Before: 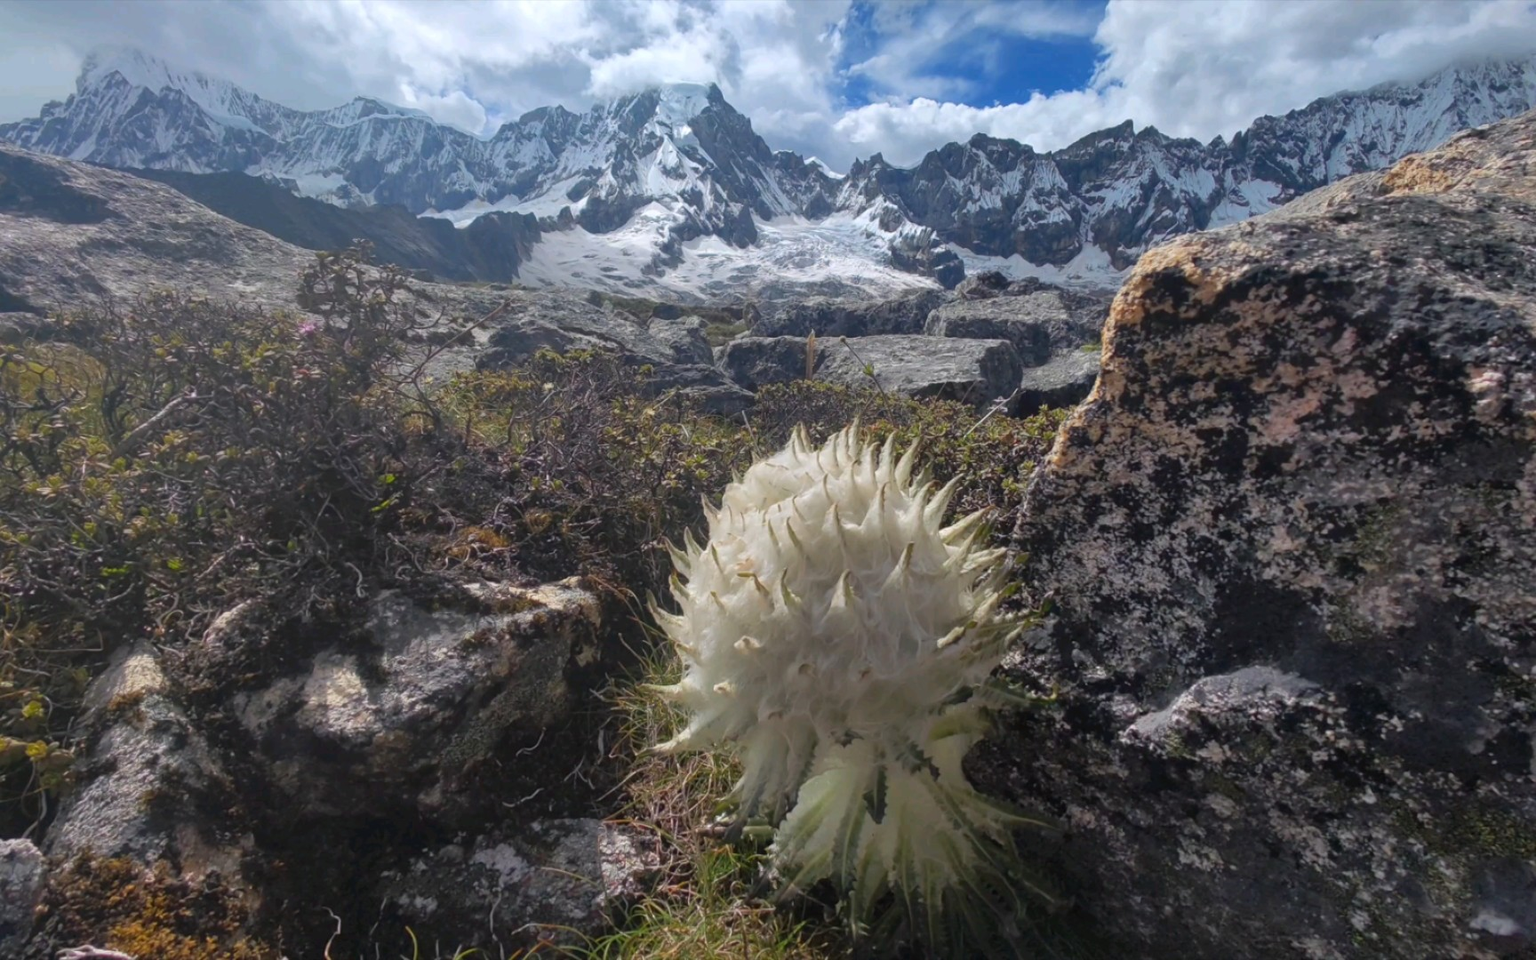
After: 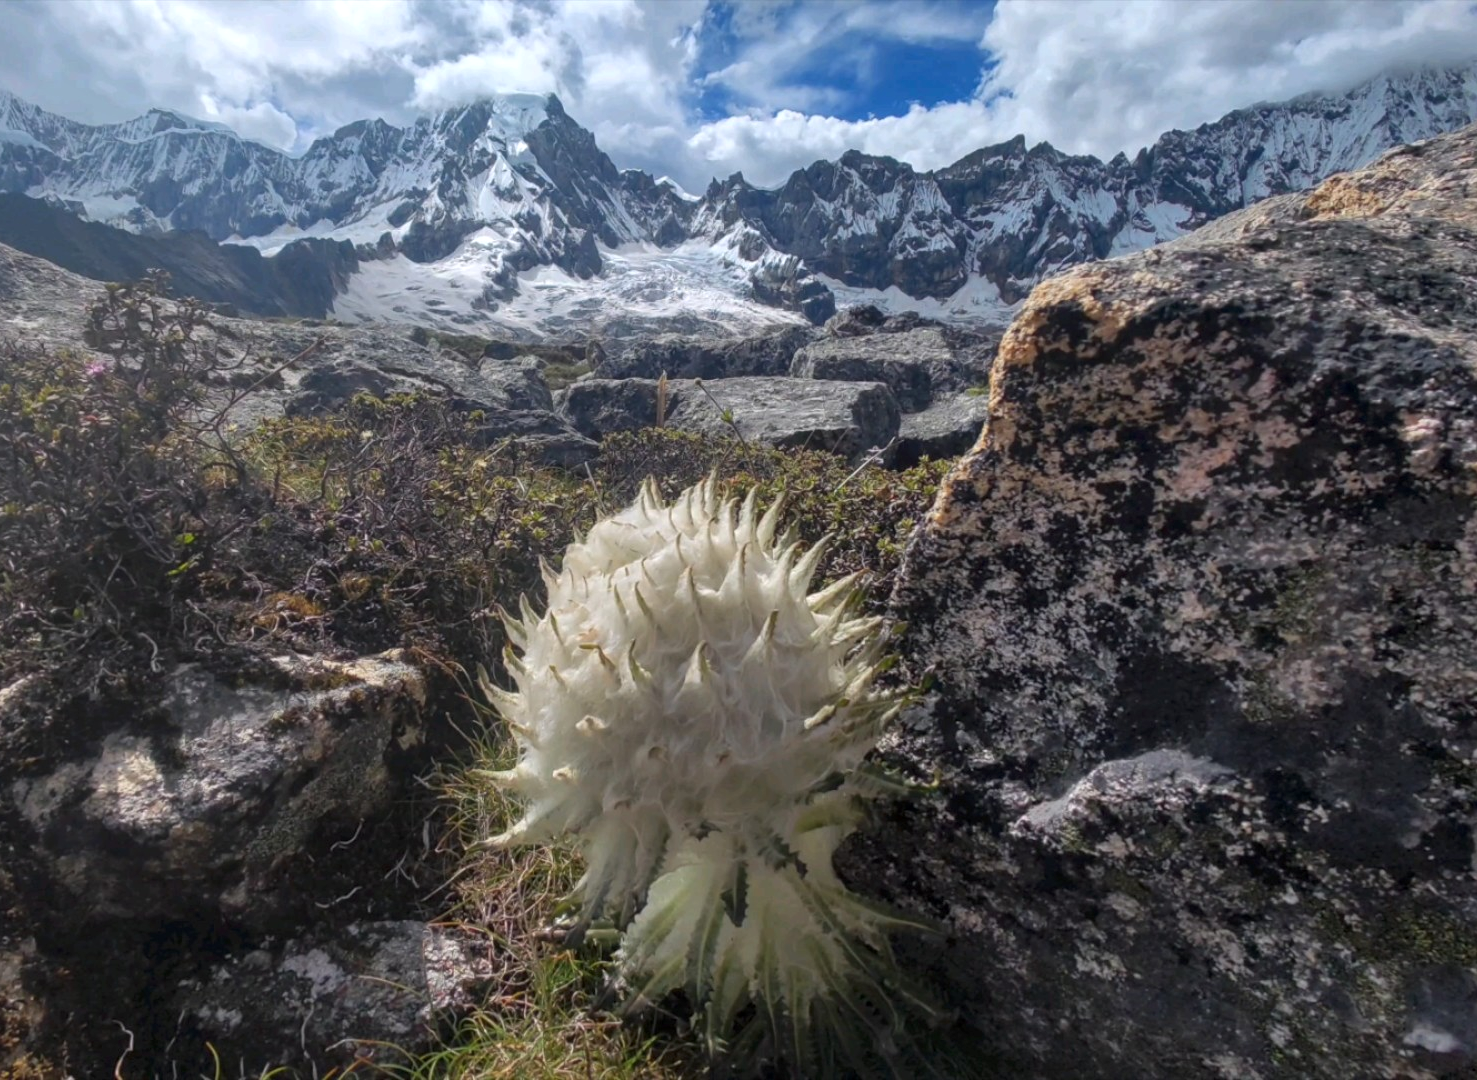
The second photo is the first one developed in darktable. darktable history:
crop and rotate: left 14.522%
local contrast: on, module defaults
